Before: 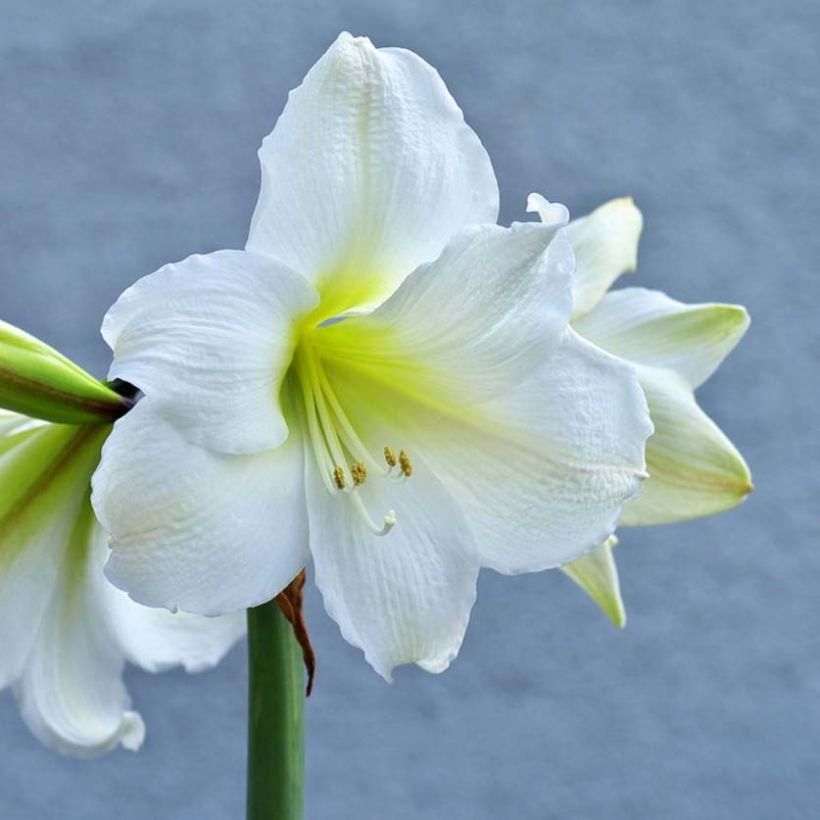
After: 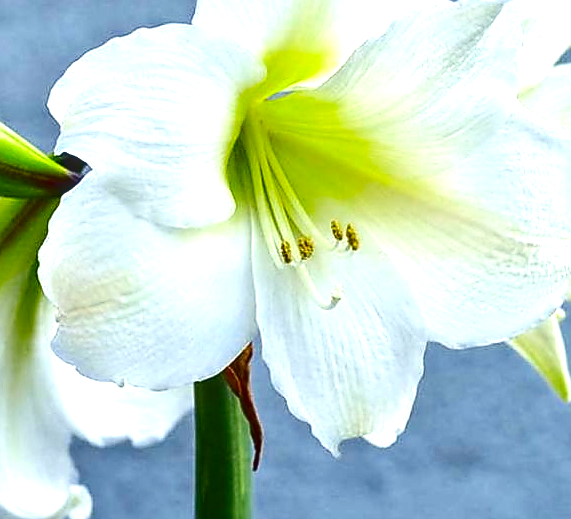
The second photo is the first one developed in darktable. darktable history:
crop: left 6.525%, top 27.674%, right 23.799%, bottom 9.014%
local contrast: on, module defaults
exposure: black level correction 0, exposure 1 EV, compensate exposure bias true, compensate highlight preservation false
sharpen: radius 1.406, amount 1.234, threshold 0.737
color calibration: output R [0.994, 0.059, -0.119, 0], output G [-0.036, 1.09, -0.119, 0], output B [0.078, -0.108, 0.961, 0], x 0.342, y 0.356, temperature 5143.62 K
color zones: curves: ch0 [(0, 0.425) (0.143, 0.422) (0.286, 0.42) (0.429, 0.419) (0.571, 0.419) (0.714, 0.42) (0.857, 0.422) (1, 0.425)]
contrast brightness saturation: contrast 0.187, brightness -0.234, saturation 0.113
